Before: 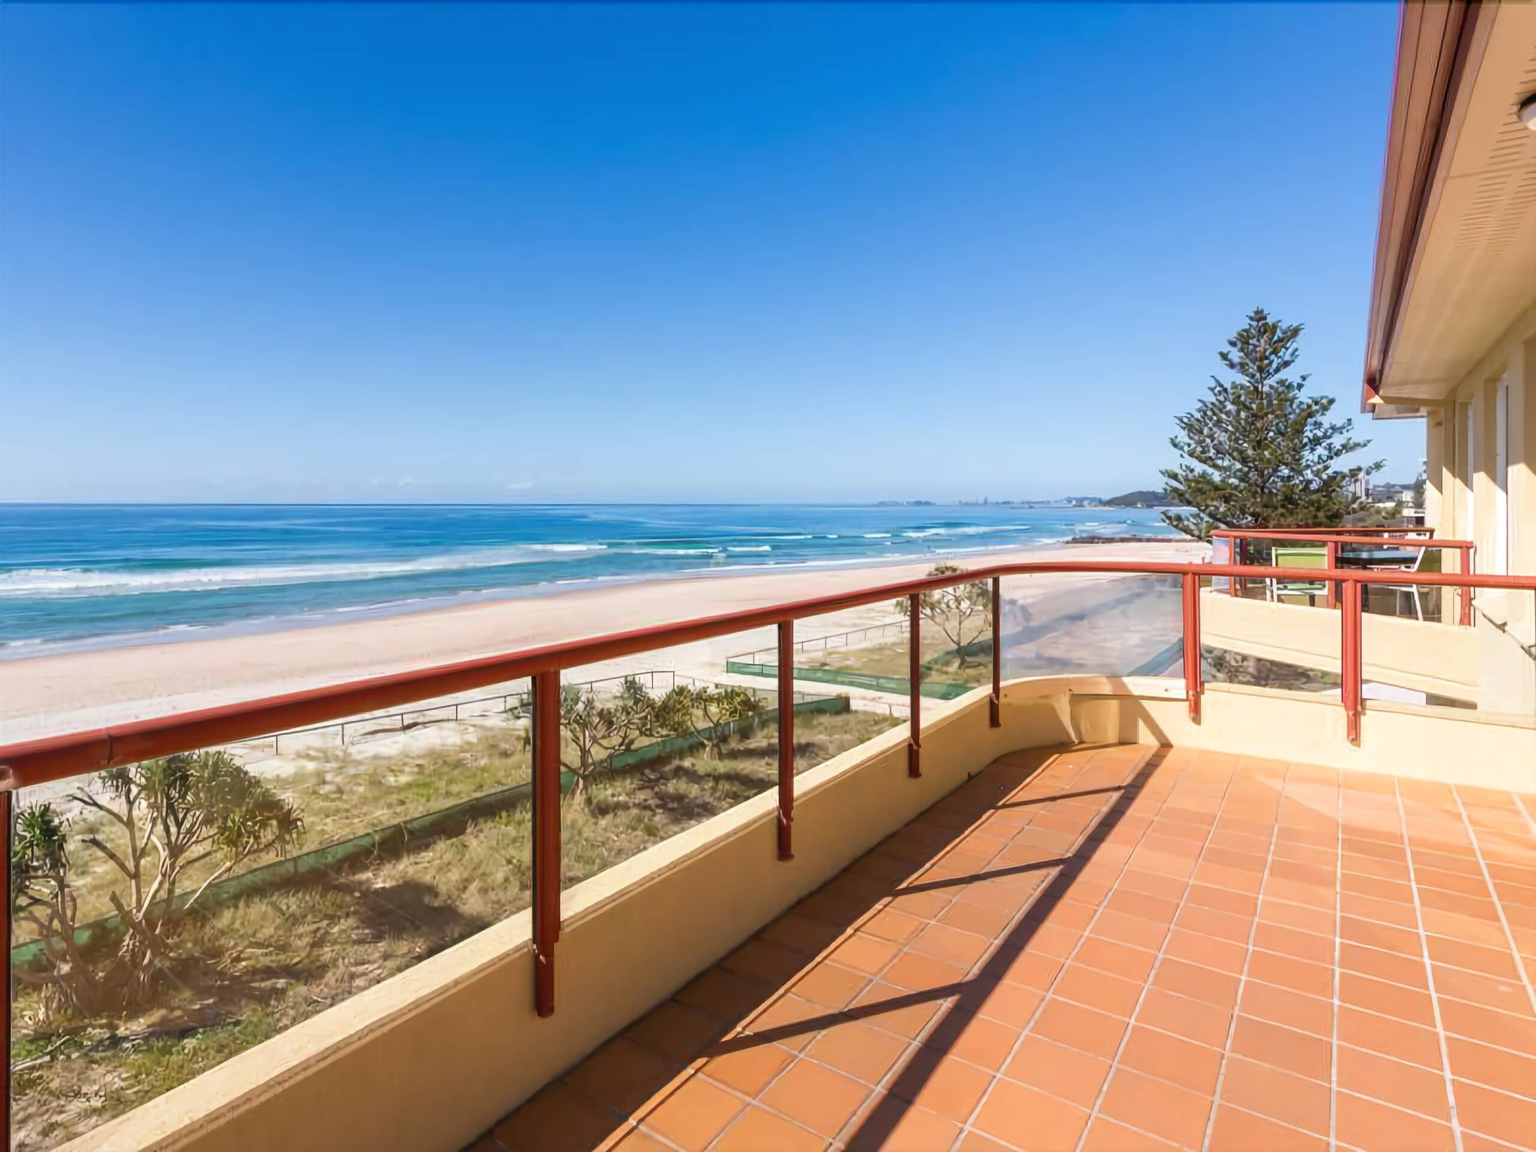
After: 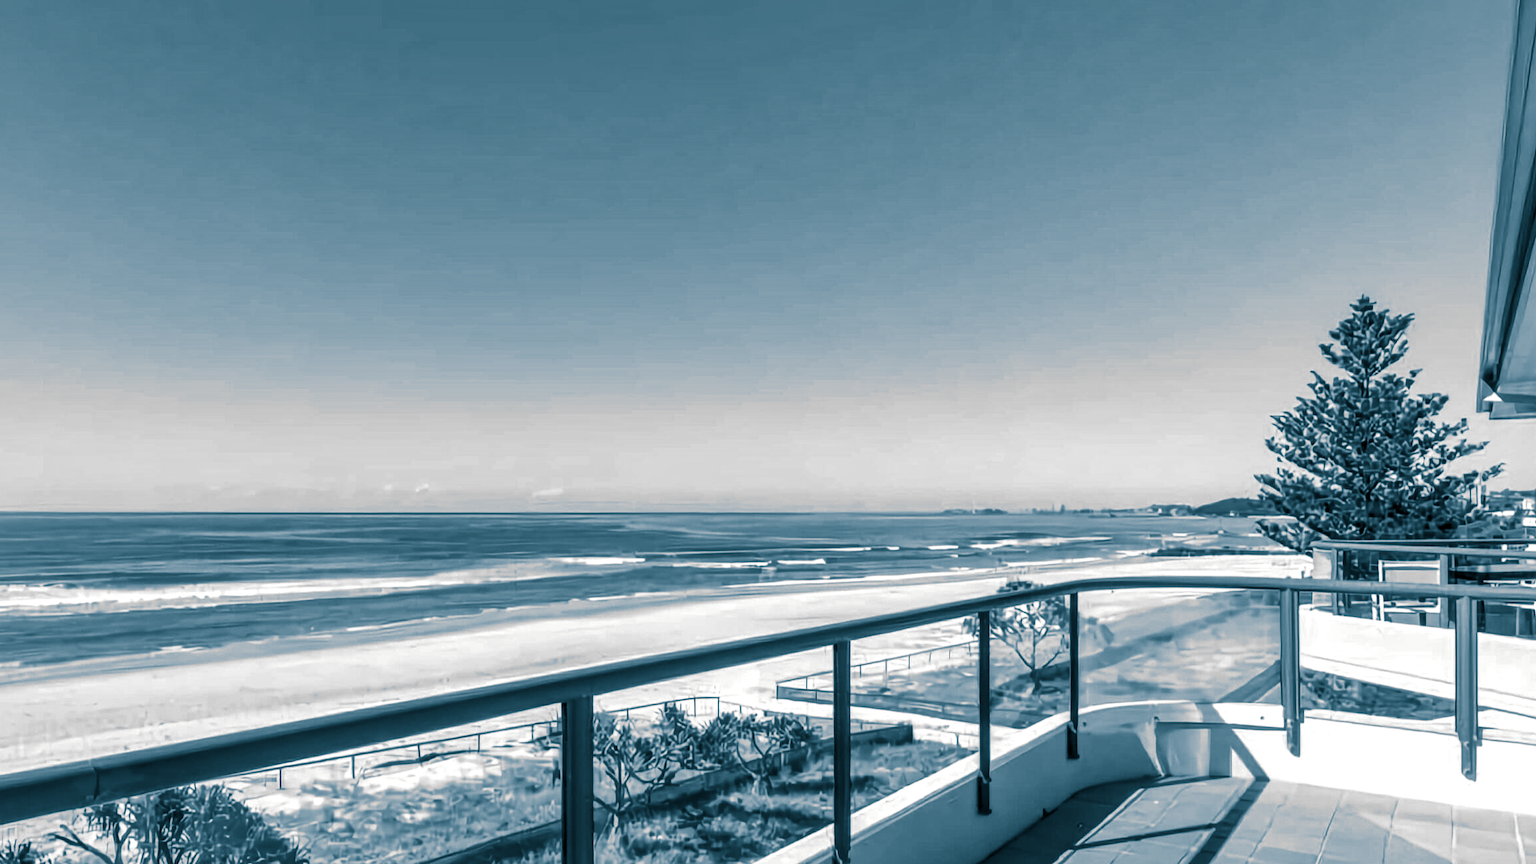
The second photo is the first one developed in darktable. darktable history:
local contrast: highlights 60%, shadows 60%, detail 160%
split-toning: shadows › hue 212.4°, balance -70
shadows and highlights: on, module defaults
crop: left 1.509%, top 3.452%, right 7.696%, bottom 28.452%
exposure: black level correction -0.001, exposure 0.08 EV, compensate highlight preservation false
contrast brightness saturation: saturation -1
